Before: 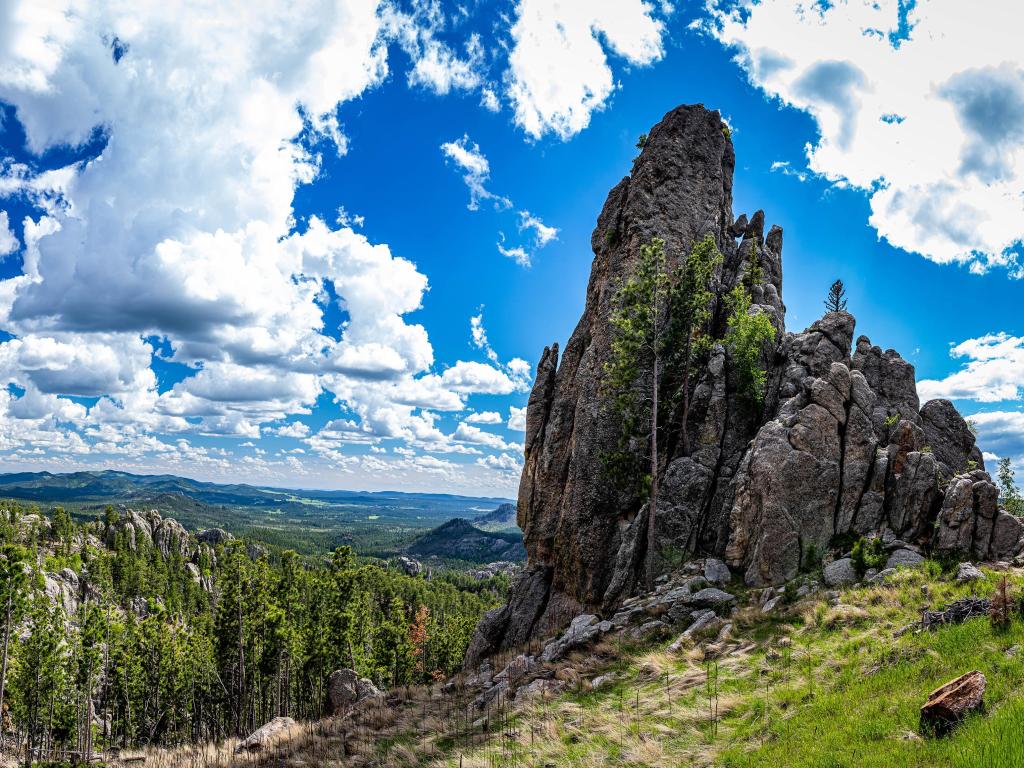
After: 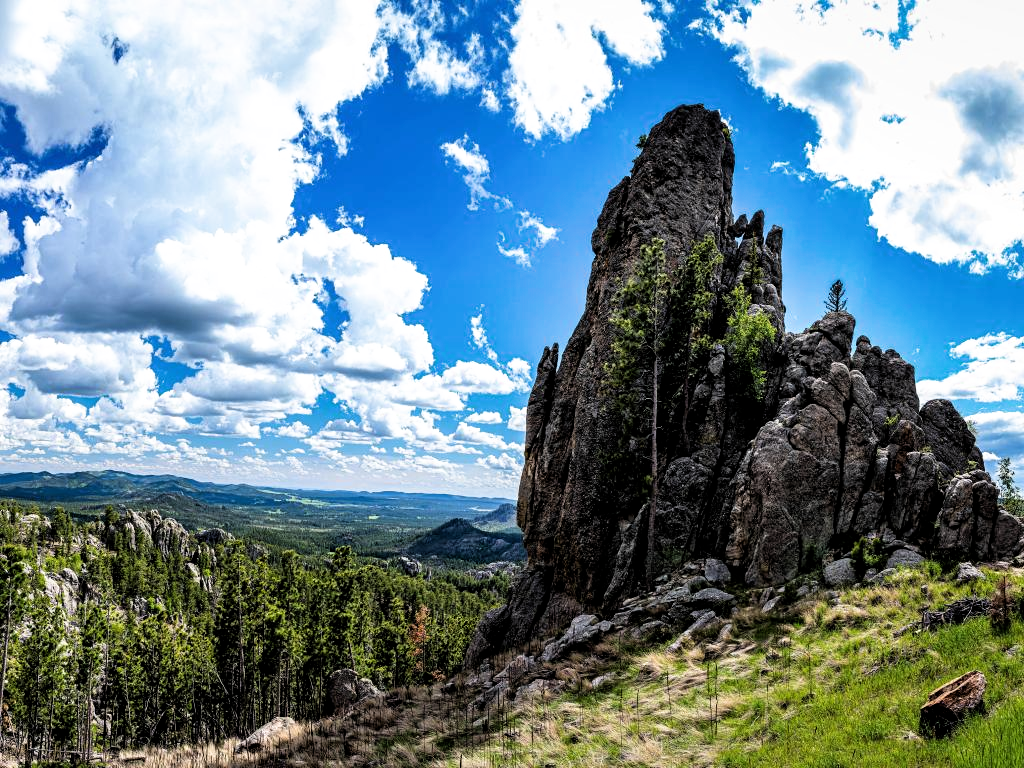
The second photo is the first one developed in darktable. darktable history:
filmic rgb: black relative exposure -8.68 EV, white relative exposure 2.66 EV, target black luminance 0%, target white luminance 99.981%, hardness 6.27, latitude 75.43%, contrast 1.324, highlights saturation mix -5.23%, add noise in highlights 0.001, color science v3 (2019), use custom middle-gray values true, contrast in highlights soft
